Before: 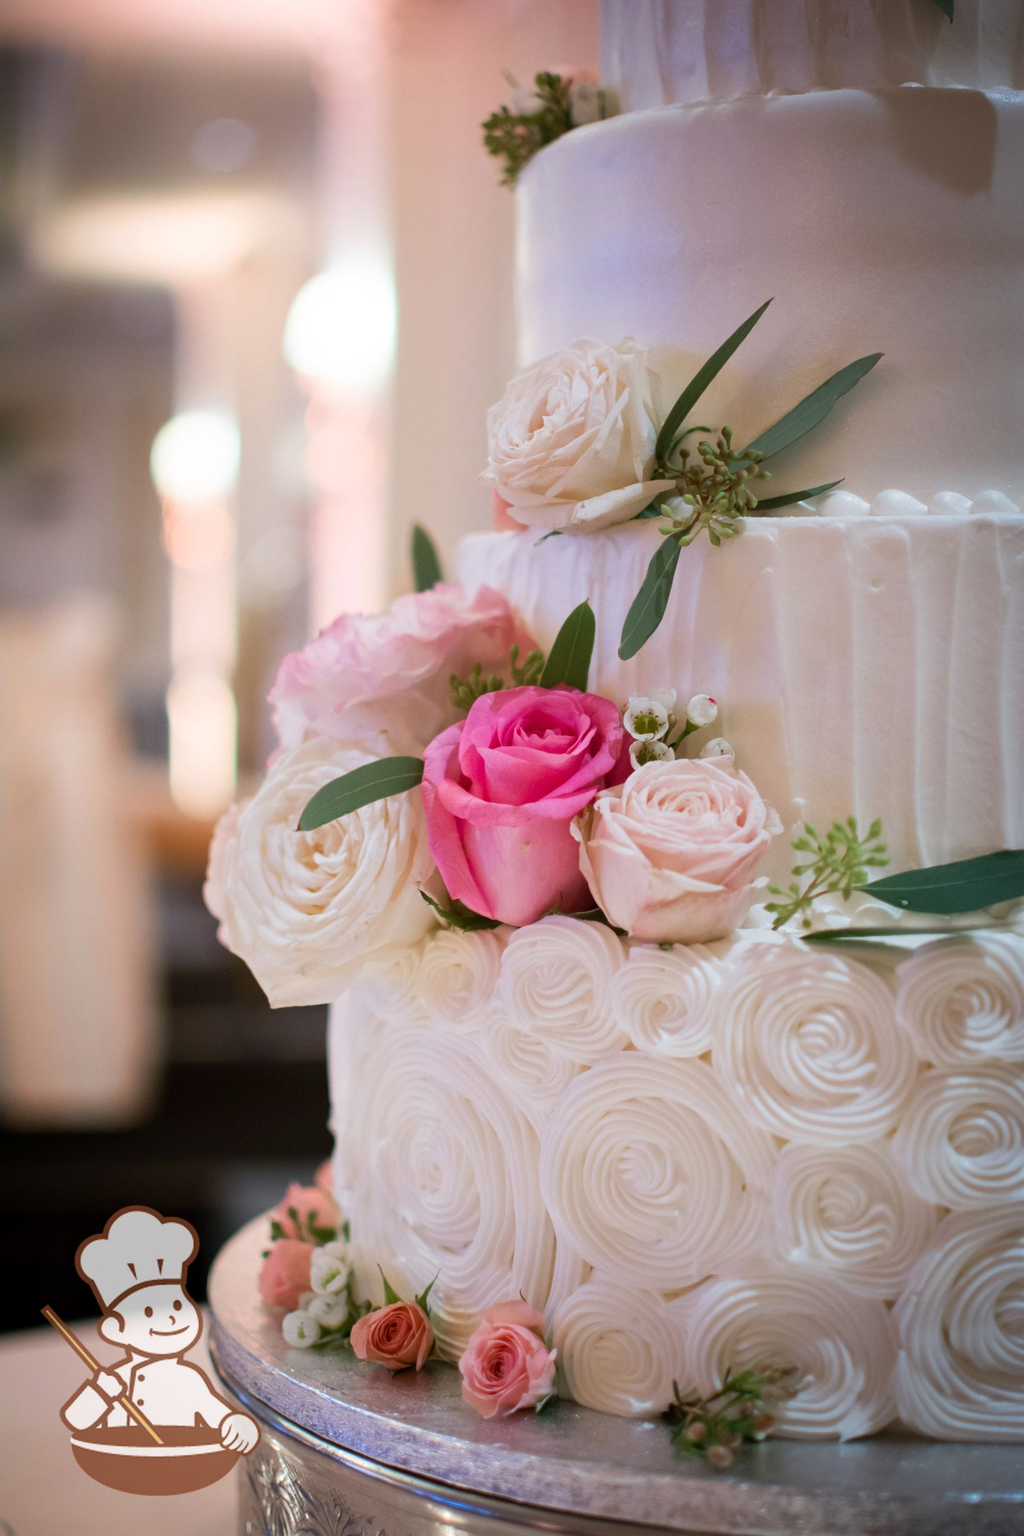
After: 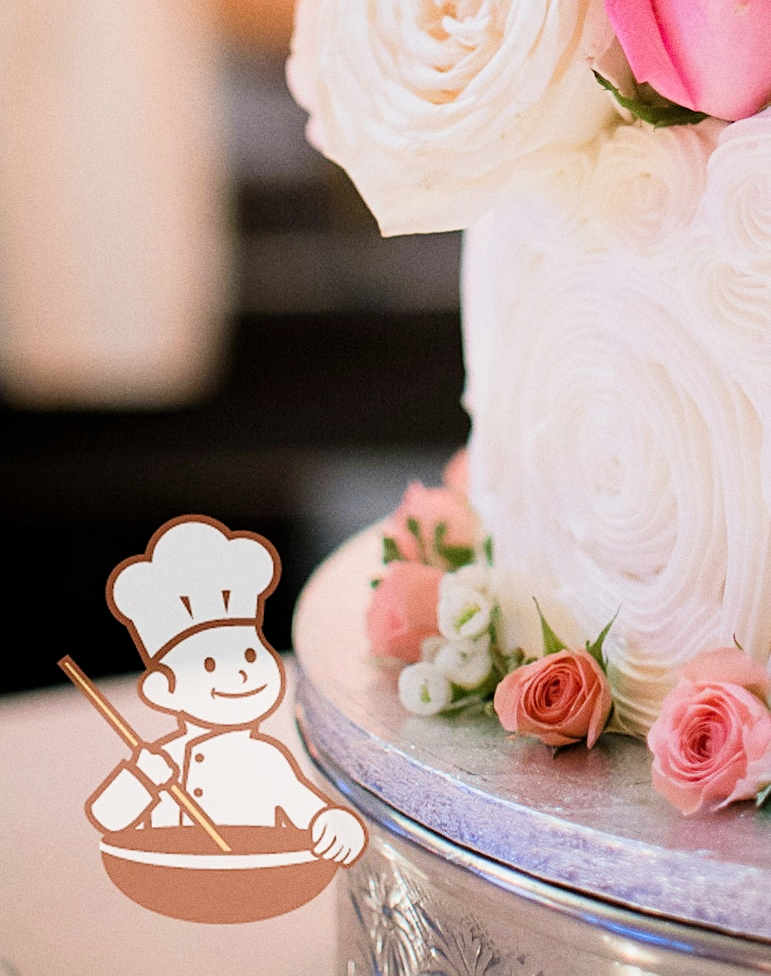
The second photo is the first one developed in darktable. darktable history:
filmic rgb: black relative exposure -7.65 EV, white relative exposure 4.56 EV, hardness 3.61
crop and rotate: top 54.778%, right 46.61%, bottom 0.159%
grain: on, module defaults
sharpen: on, module defaults
exposure: black level correction 0, exposure 1.2 EV, compensate exposure bias true, compensate highlight preservation false
